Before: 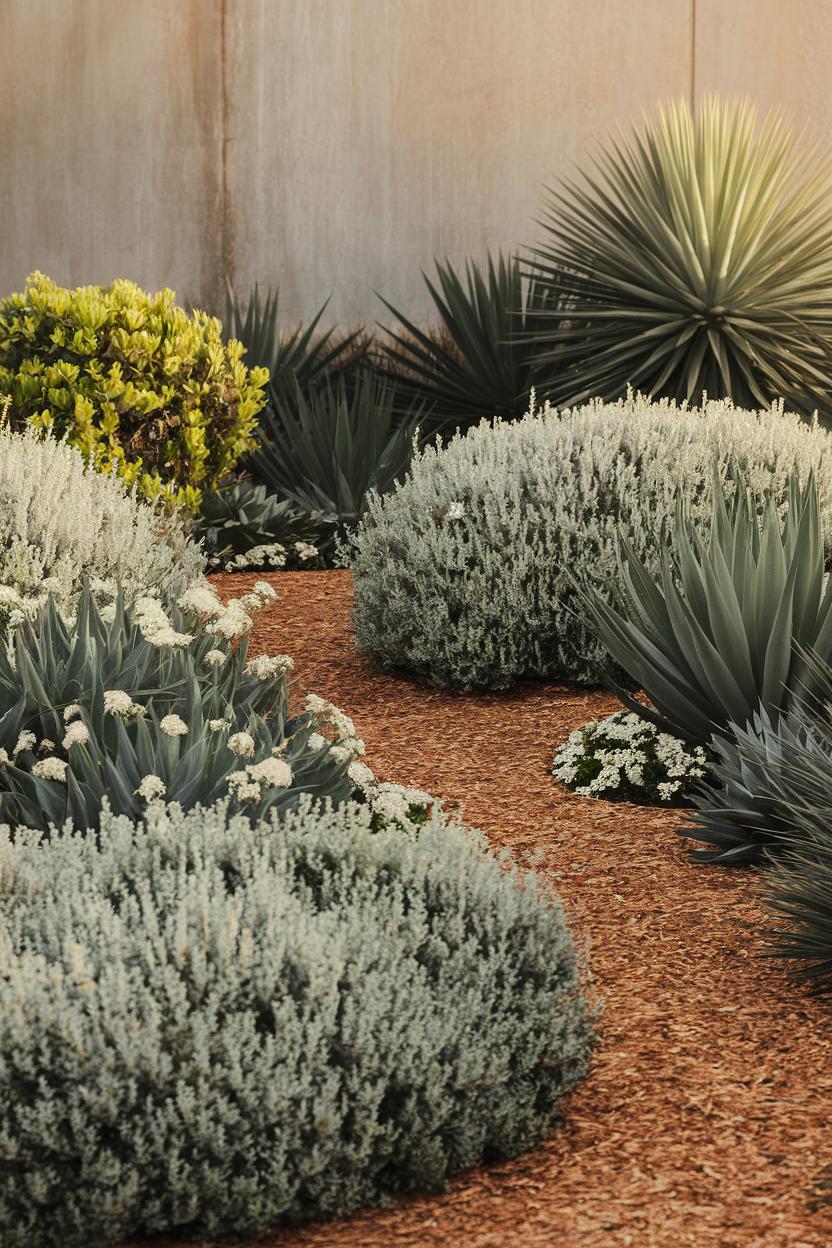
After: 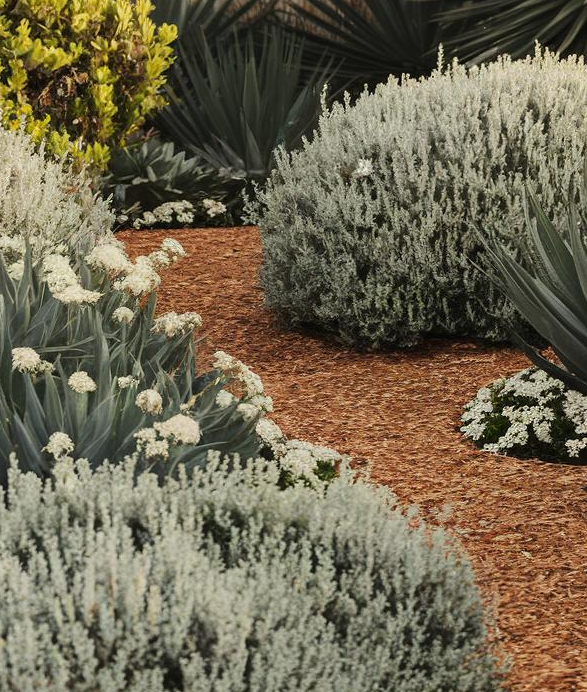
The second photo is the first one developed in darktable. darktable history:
crop: left 11.124%, top 27.557%, right 18.237%, bottom 16.951%
